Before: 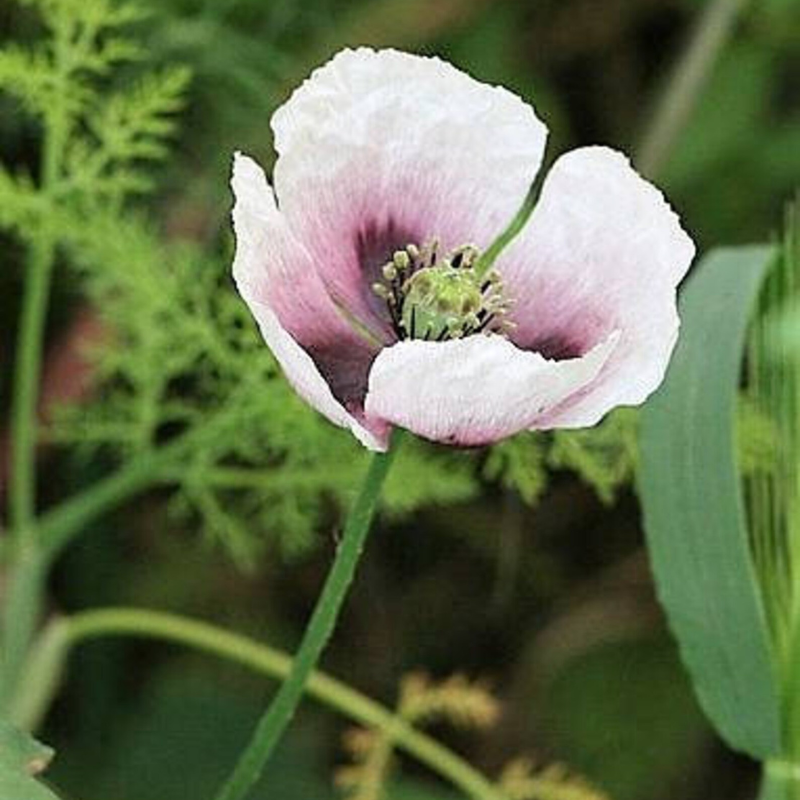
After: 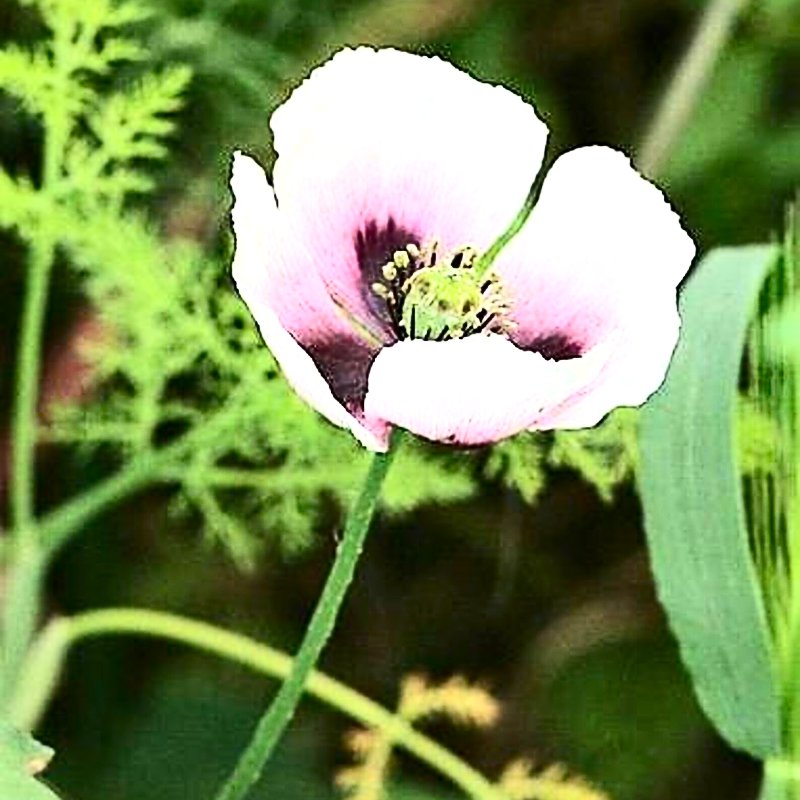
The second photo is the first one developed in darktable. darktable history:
shadows and highlights: soften with gaussian
contrast brightness saturation: contrast 0.399, brightness 0.103, saturation 0.212
sharpen: on, module defaults
exposure: exposure 0.61 EV, compensate highlight preservation false
